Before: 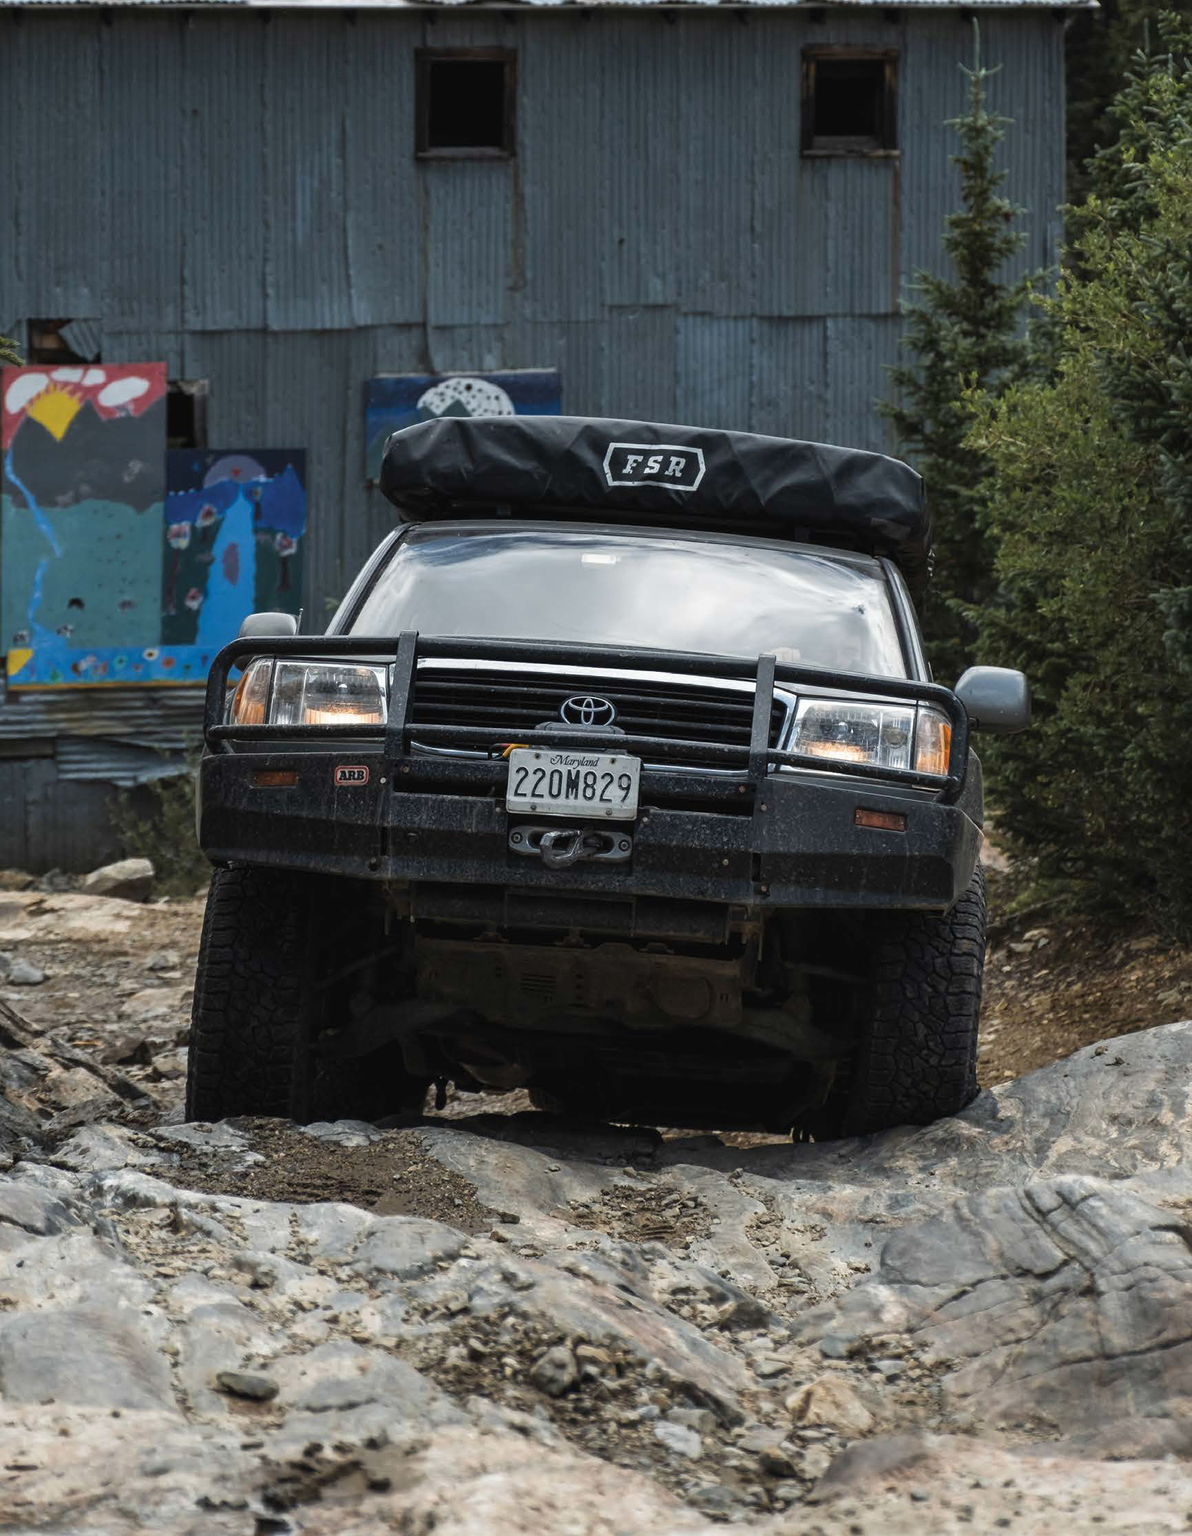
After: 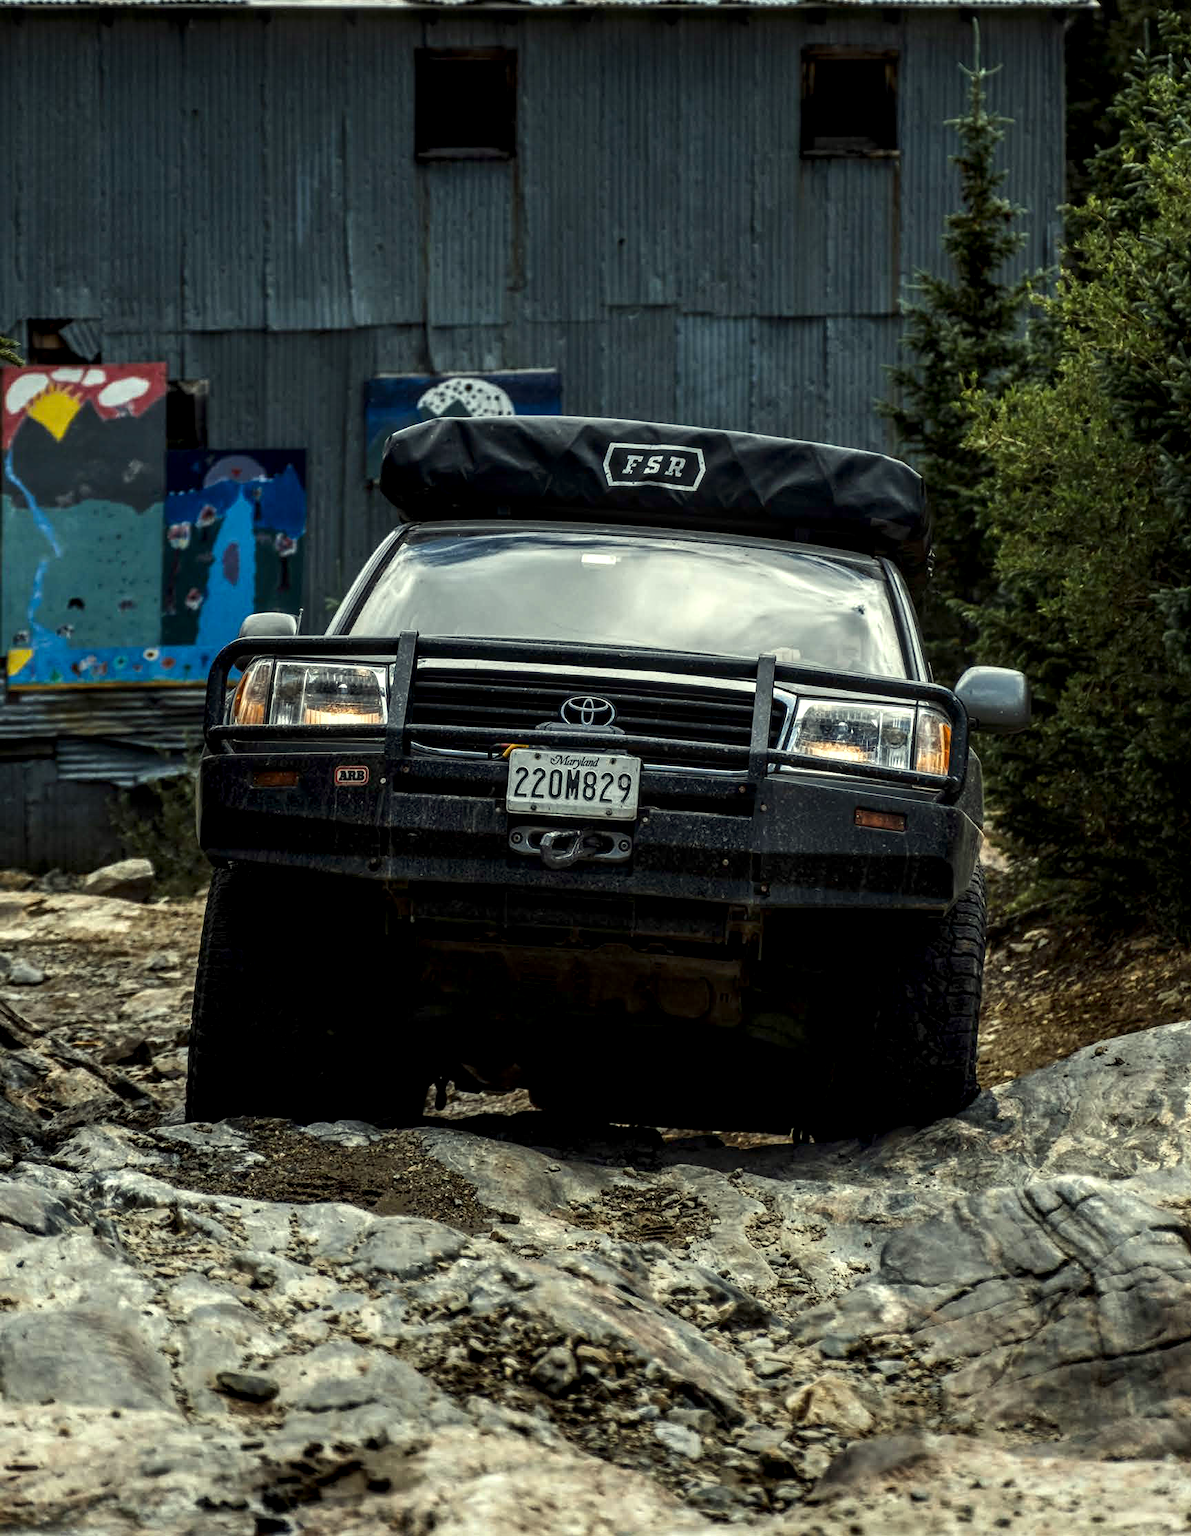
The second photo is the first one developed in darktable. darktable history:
exposure: compensate exposure bias true, compensate highlight preservation false
local contrast: detail 160%
contrast brightness saturation: contrast 0.069, brightness -0.154, saturation 0.117
color correction: highlights a* -5.71, highlights b* 11.1
